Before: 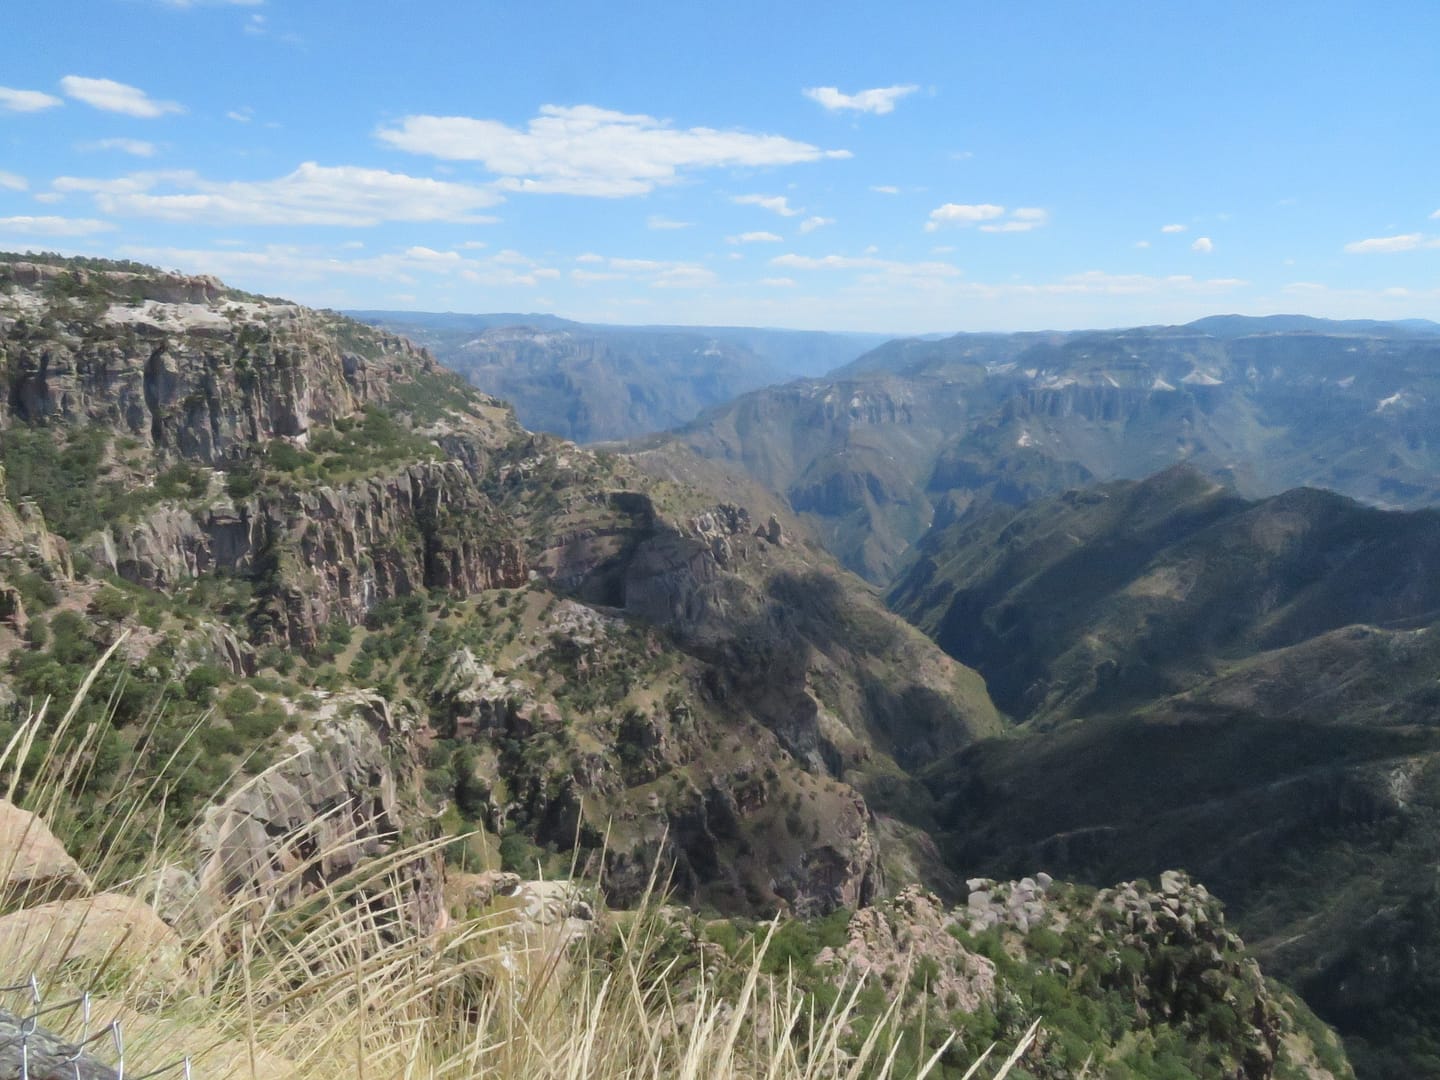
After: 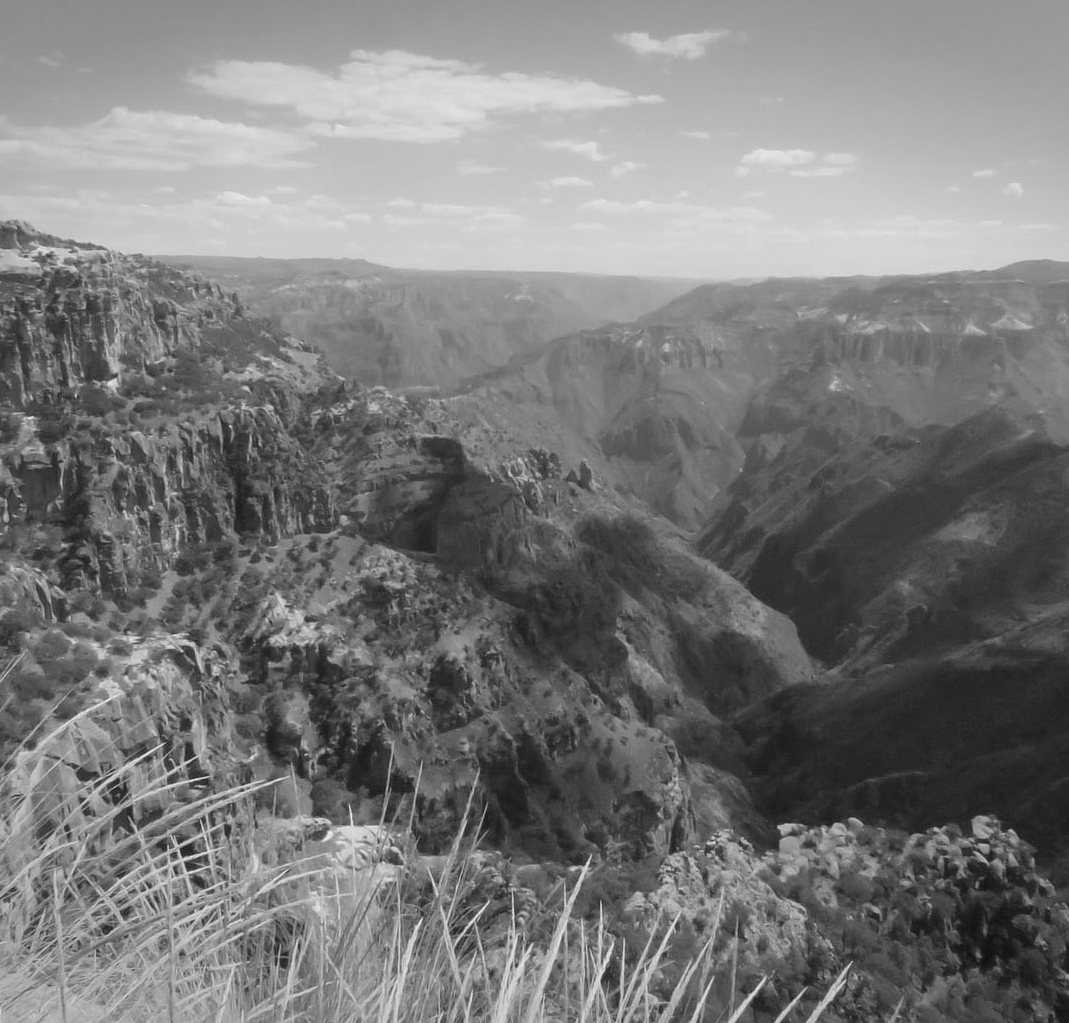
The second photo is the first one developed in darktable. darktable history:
crop and rotate: left 13.15%, top 5.251%, right 12.609%
monochrome: a -6.99, b 35.61, size 1.4
vignetting: fall-off start 100%, brightness -0.282, width/height ratio 1.31
tone equalizer: on, module defaults
